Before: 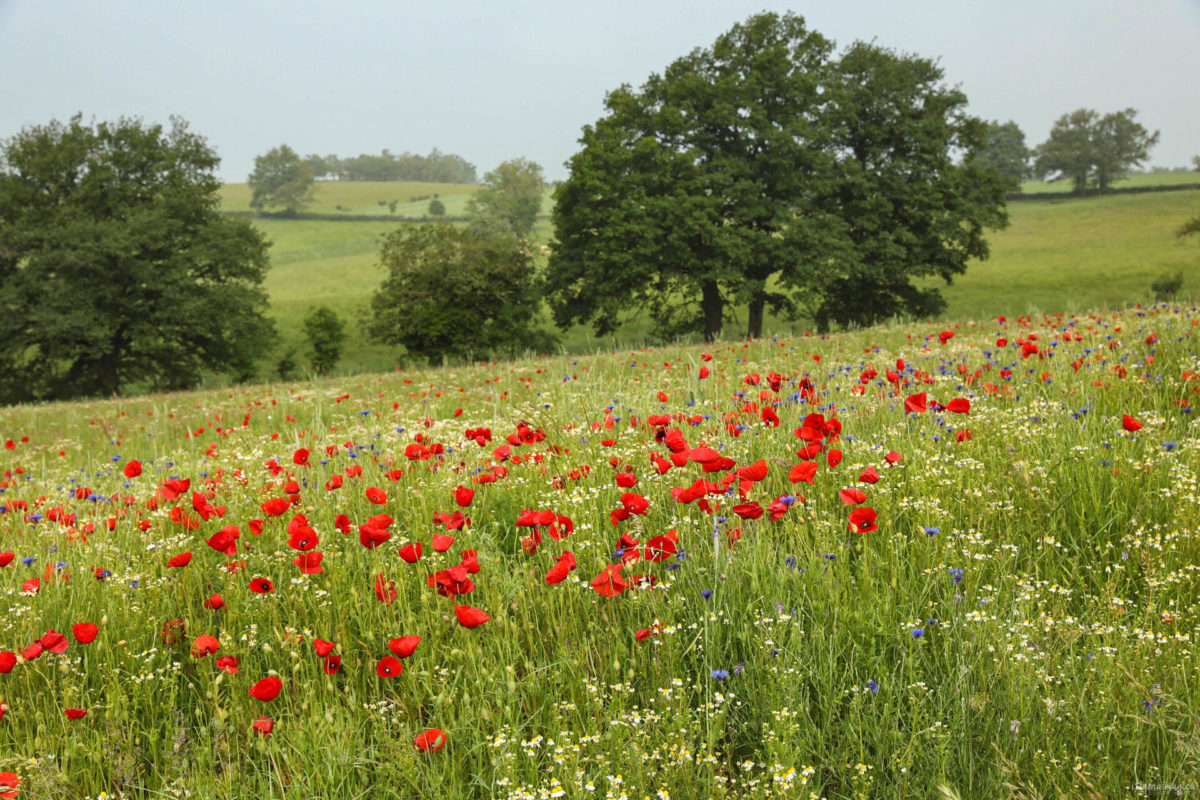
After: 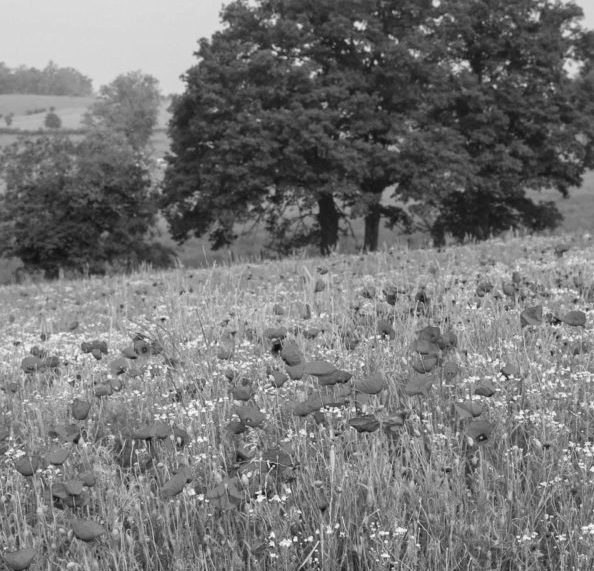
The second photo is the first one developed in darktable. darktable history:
crop: left 32.075%, top 10.976%, right 18.355%, bottom 17.596%
monochrome: on, module defaults
